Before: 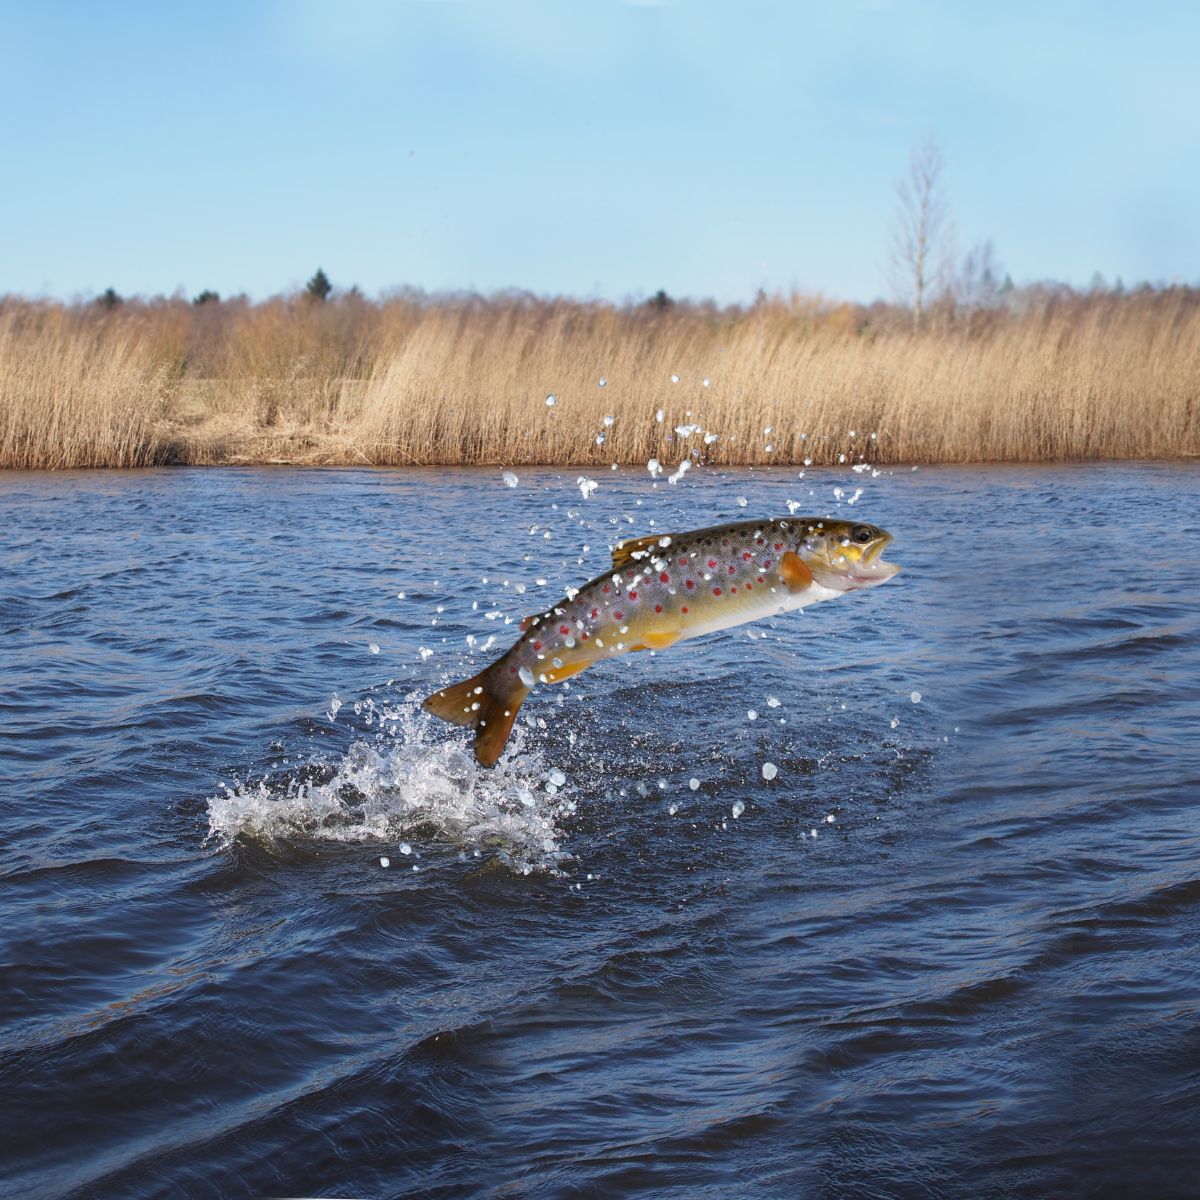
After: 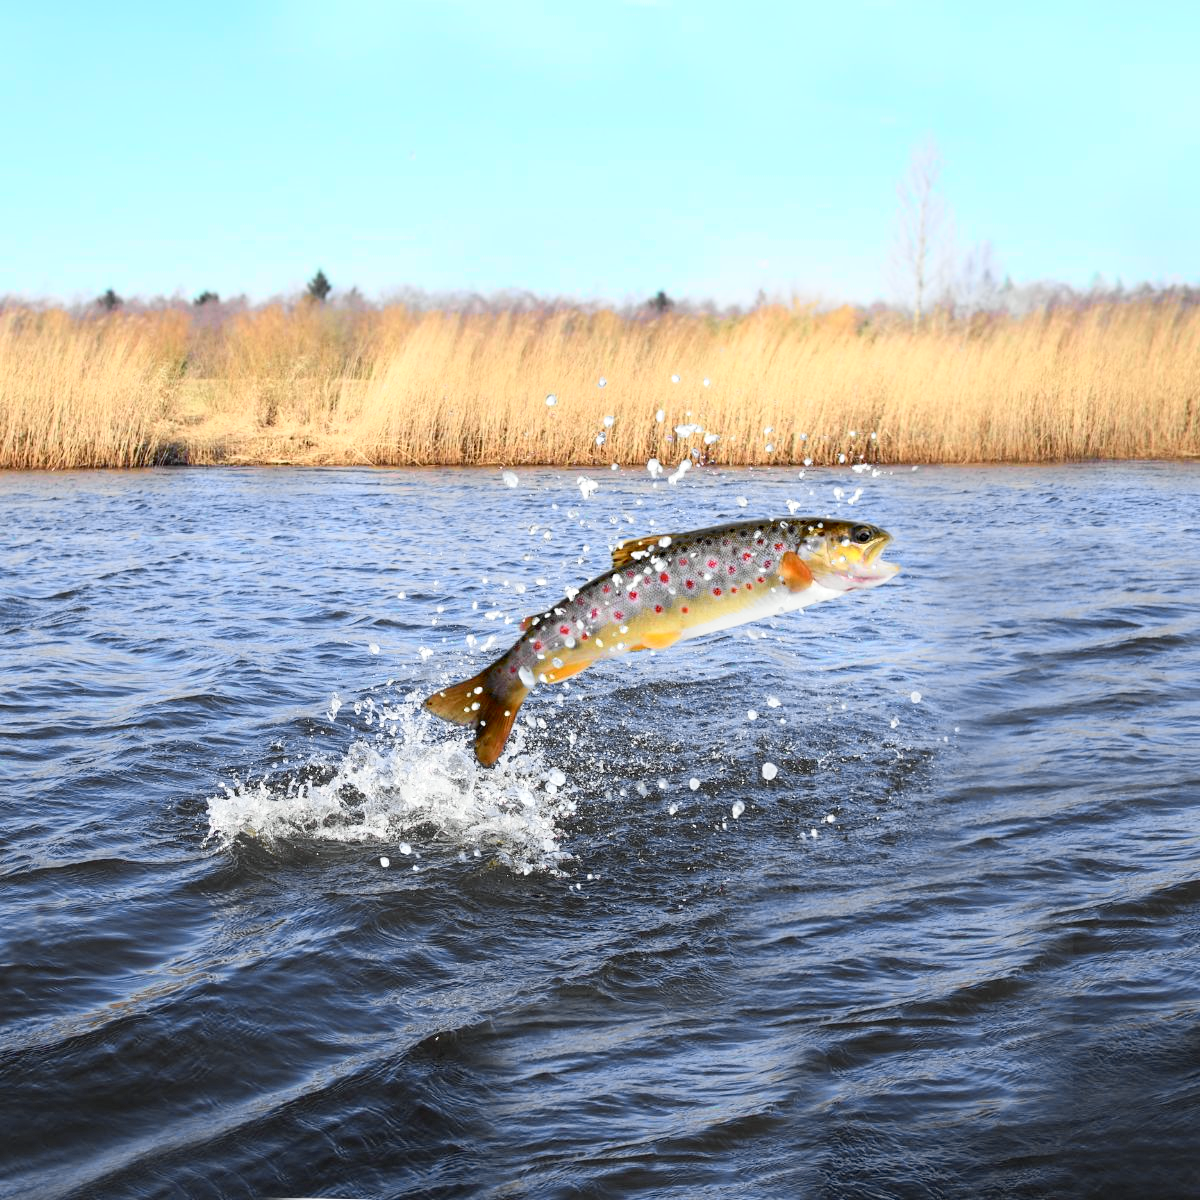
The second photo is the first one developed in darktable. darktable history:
tone curve: curves: ch0 [(0, 0) (0.055, 0.057) (0.258, 0.307) (0.434, 0.543) (0.517, 0.657) (0.745, 0.874) (1, 1)]; ch1 [(0, 0) (0.346, 0.307) (0.418, 0.383) (0.46, 0.439) (0.482, 0.493) (0.502, 0.497) (0.517, 0.506) (0.55, 0.561) (0.588, 0.61) (0.646, 0.688) (1, 1)]; ch2 [(0, 0) (0.346, 0.34) (0.431, 0.45) (0.485, 0.499) (0.5, 0.503) (0.527, 0.508) (0.545, 0.562) (0.679, 0.706) (1, 1)], color space Lab, independent channels, preserve colors none
exposure: black level correction 0.005, exposure 0.286 EV, compensate highlight preservation false
